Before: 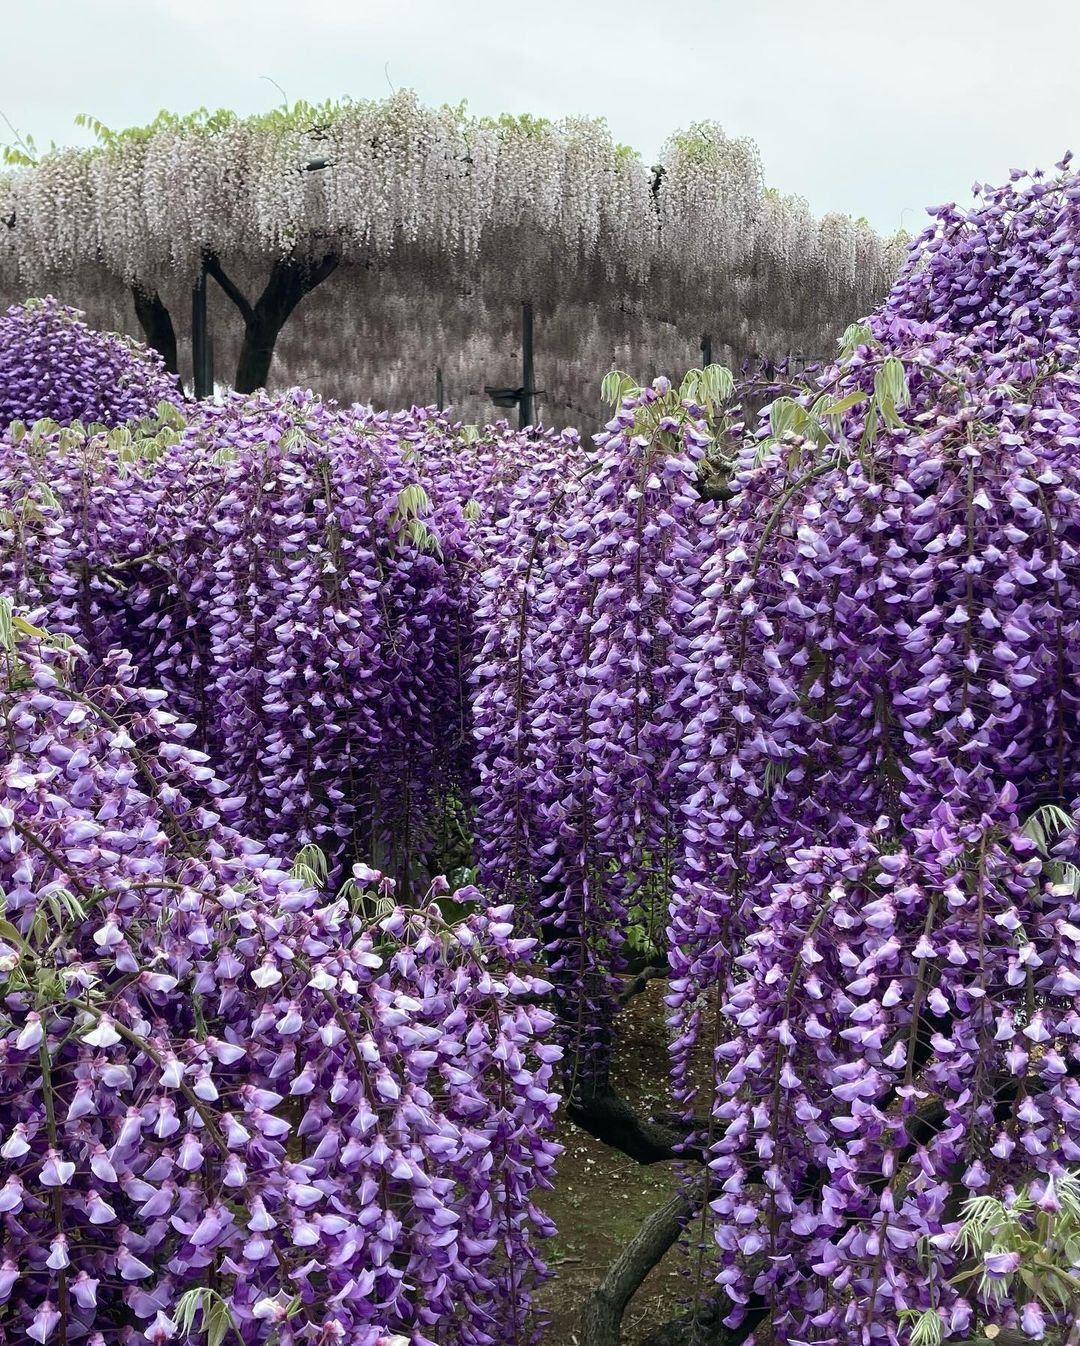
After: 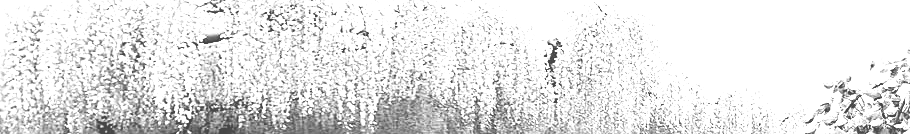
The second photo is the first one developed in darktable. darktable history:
colorize: hue 28.8°, source mix 100%
sharpen: on, module defaults
crop and rotate: left 9.644%, top 9.491%, right 6.021%, bottom 80.509%
monochrome: on, module defaults
tone curve: curves: ch0 [(0, 0.023) (0.087, 0.065) (0.184, 0.168) (0.45, 0.54) (0.57, 0.683) (0.722, 0.825) (0.877, 0.948) (1, 1)]; ch1 [(0, 0) (0.388, 0.369) (0.44, 0.44) (0.489, 0.481) (0.534, 0.551) (0.657, 0.659) (1, 1)]; ch2 [(0, 0) (0.353, 0.317) (0.408, 0.427) (0.472, 0.46) (0.5, 0.496) (0.537, 0.539) (0.576, 0.592) (0.625, 0.631) (1, 1)], color space Lab, independent channels, preserve colors none
local contrast: highlights 100%, shadows 100%, detail 120%, midtone range 0.2
